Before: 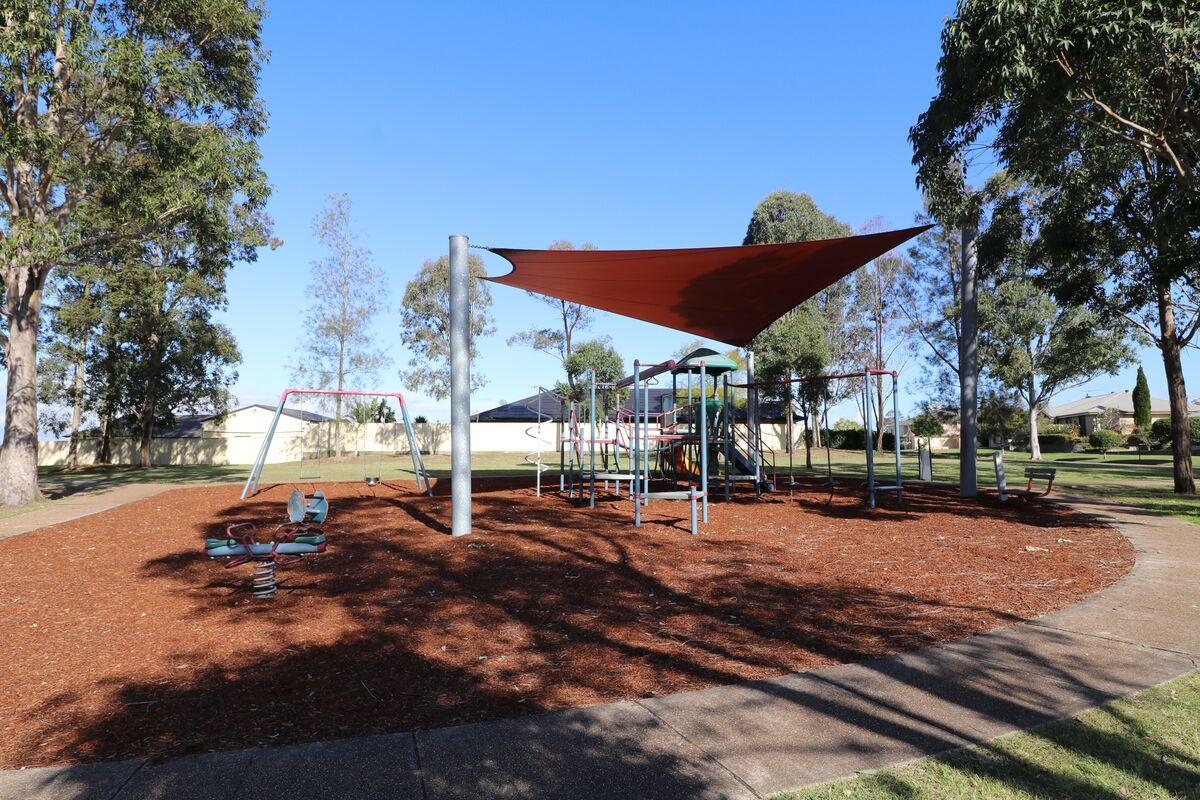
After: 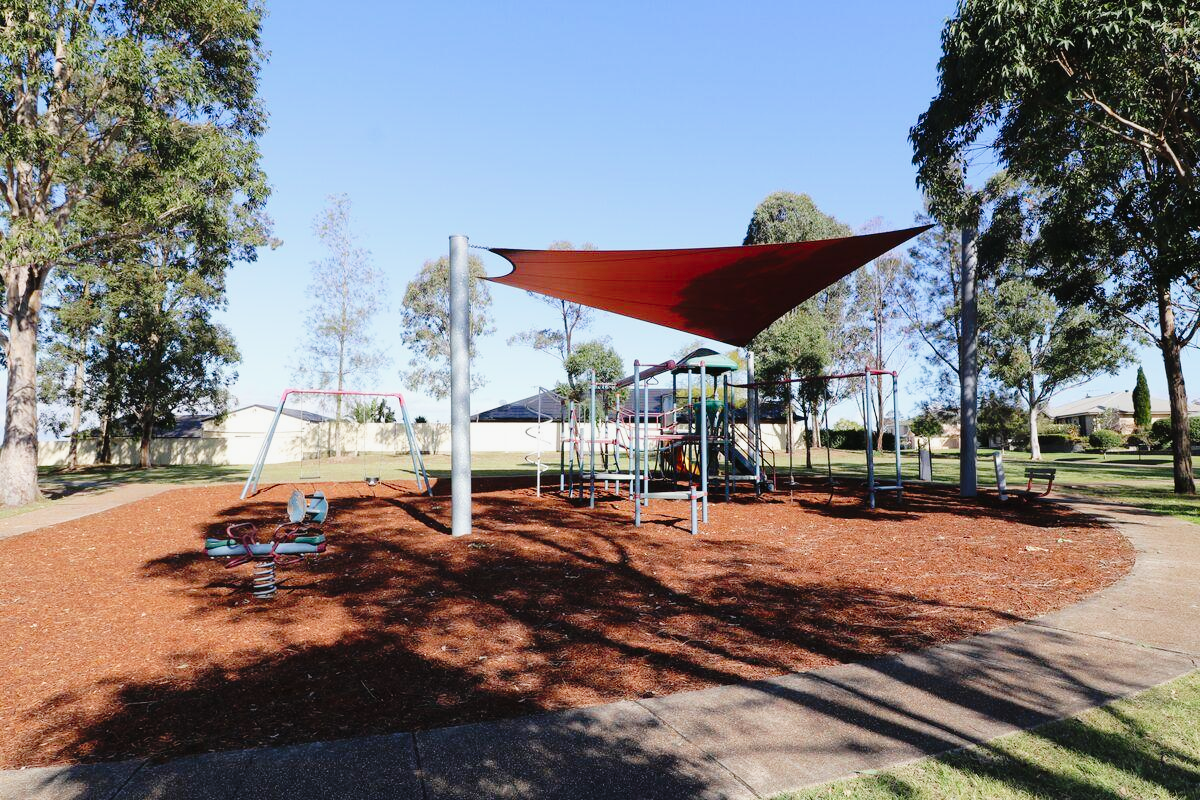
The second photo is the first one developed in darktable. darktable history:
tone curve: curves: ch0 [(0, 0.013) (0.137, 0.121) (0.326, 0.386) (0.489, 0.573) (0.663, 0.749) (0.854, 0.897) (1, 0.974)]; ch1 [(0, 0) (0.366, 0.367) (0.475, 0.453) (0.494, 0.493) (0.504, 0.497) (0.544, 0.579) (0.562, 0.619) (0.622, 0.694) (1, 1)]; ch2 [(0, 0) (0.333, 0.346) (0.375, 0.375) (0.424, 0.43) (0.476, 0.492) (0.502, 0.503) (0.533, 0.541) (0.572, 0.615) (0.605, 0.656) (0.641, 0.709) (1, 1)], preserve colors none
